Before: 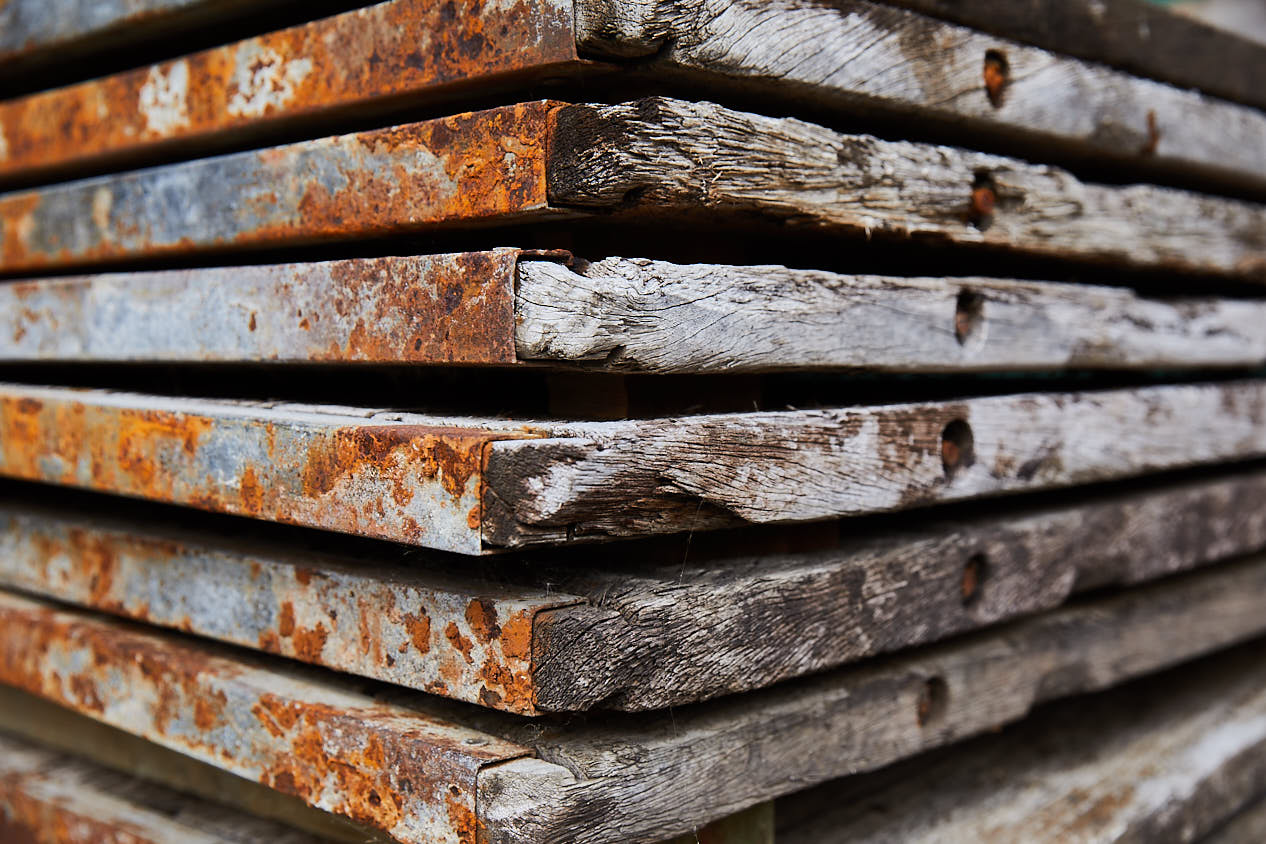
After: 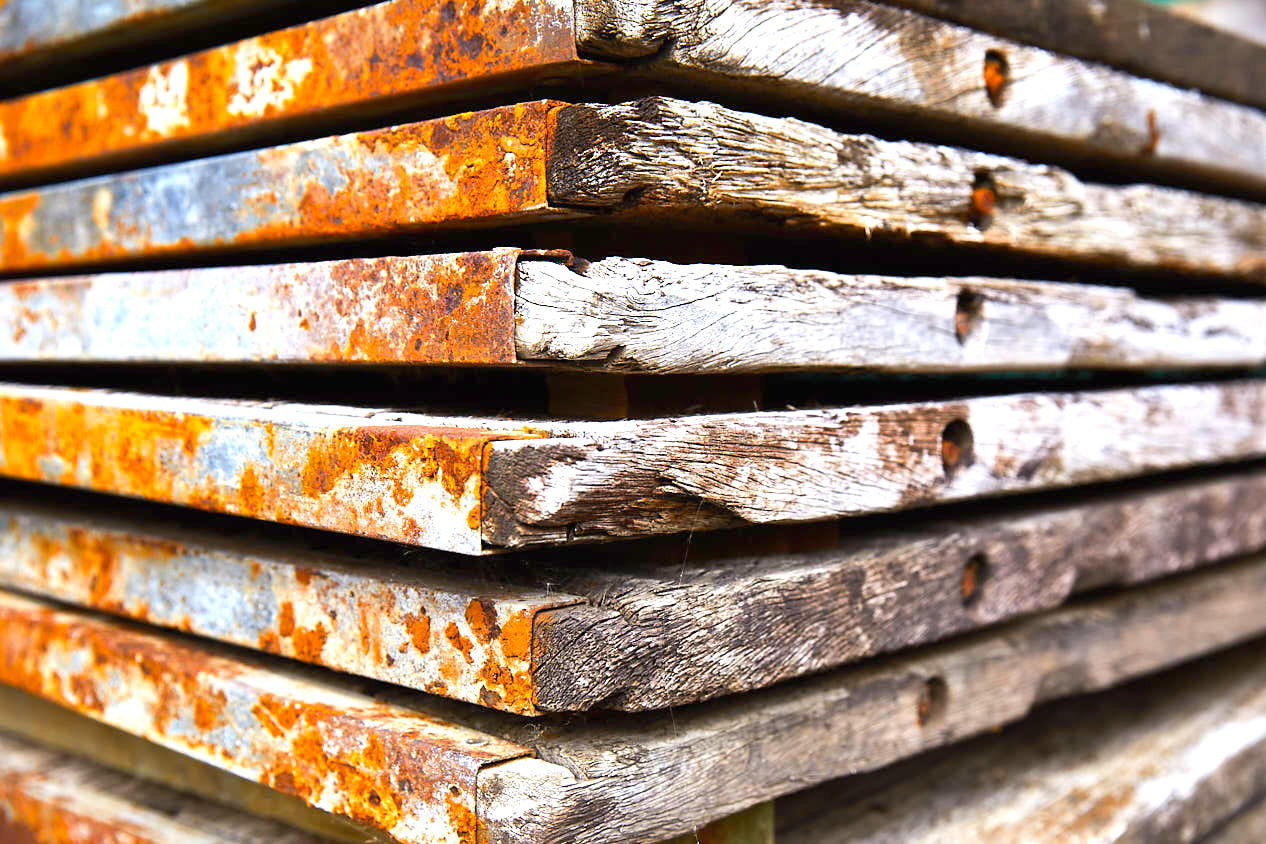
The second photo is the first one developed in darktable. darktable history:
color balance rgb: perceptual saturation grading › global saturation 25%, perceptual brilliance grading › mid-tones 10%, perceptual brilliance grading › shadows 15%, global vibrance 20%
exposure: black level correction 0, exposure 1.1 EV, compensate exposure bias true, compensate highlight preservation false
white balance: emerald 1
